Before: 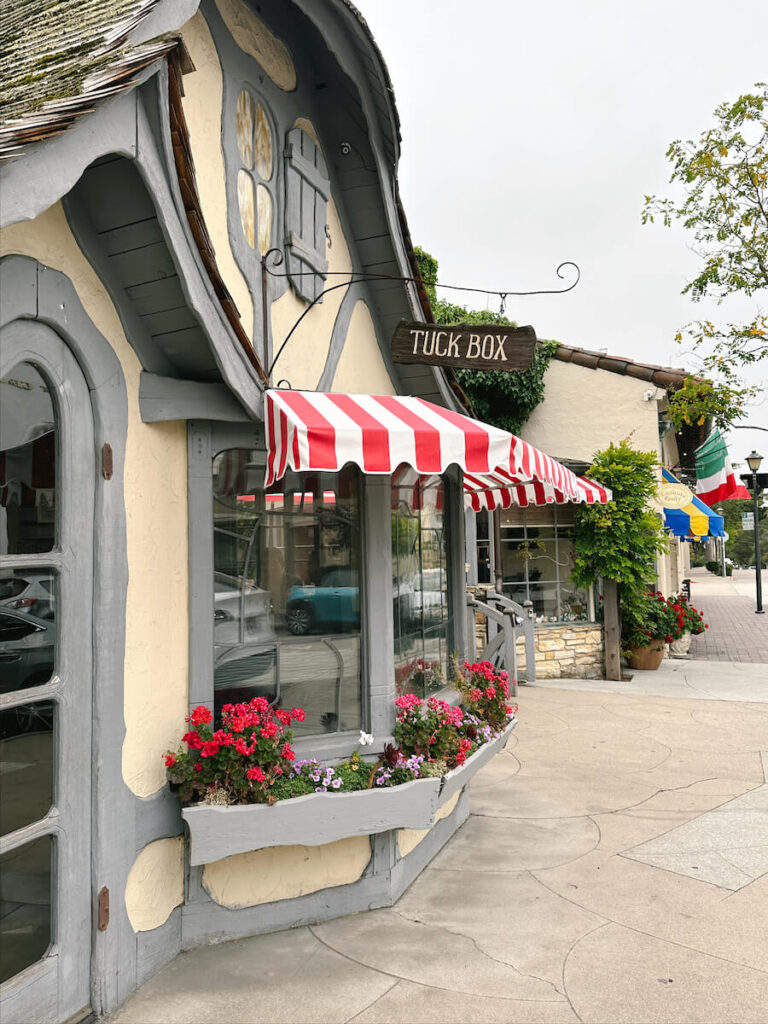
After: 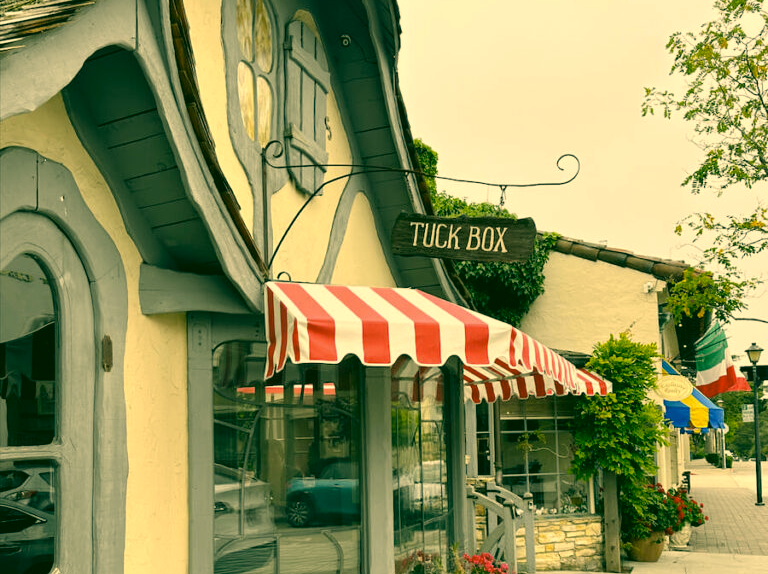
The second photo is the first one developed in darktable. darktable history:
crop and rotate: top 10.605%, bottom 33.274%
color correction: highlights a* 5.62, highlights b* 33.57, shadows a* -25.86, shadows b* 4.02
